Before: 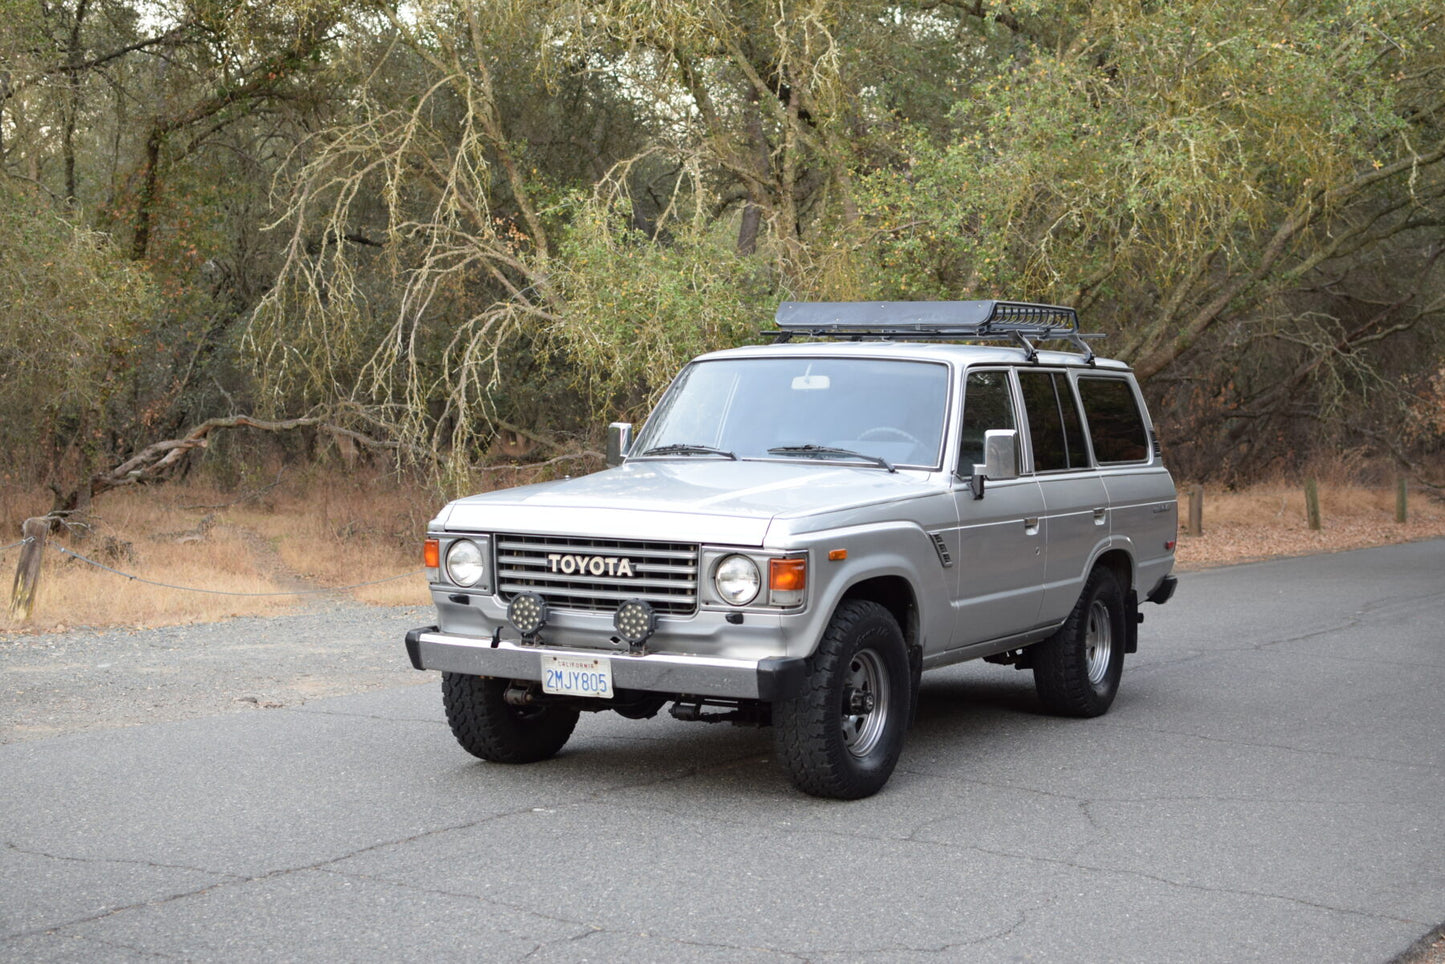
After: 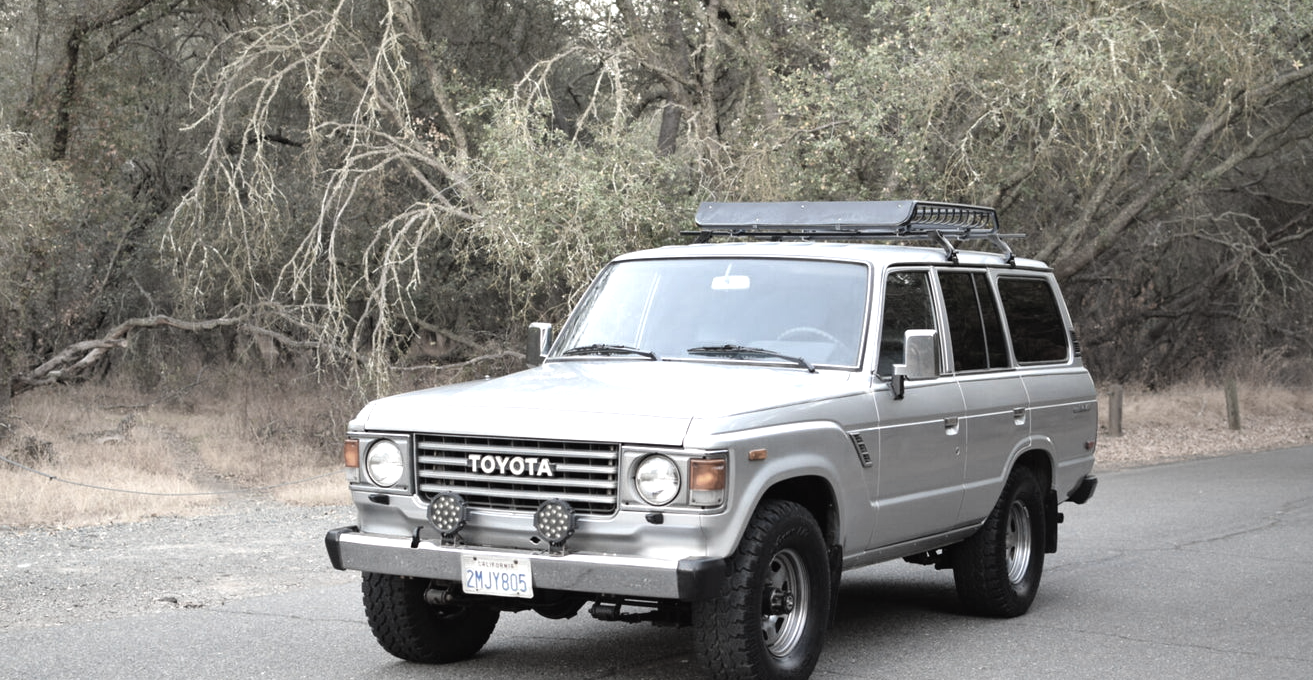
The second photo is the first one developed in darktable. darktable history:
color zones: curves: ch1 [(0.238, 0.163) (0.476, 0.2) (0.733, 0.322) (0.848, 0.134)]
crop: left 5.565%, top 10.463%, right 3.513%, bottom 18.963%
tone equalizer: -8 EV -0.426 EV, -7 EV -0.382 EV, -6 EV -0.362 EV, -5 EV -0.246 EV, -3 EV 0.211 EV, -2 EV 0.335 EV, -1 EV 0.382 EV, +0 EV 0.392 EV
exposure: black level correction -0.001, exposure 0.08 EV, compensate highlight preservation false
shadows and highlights: soften with gaussian
